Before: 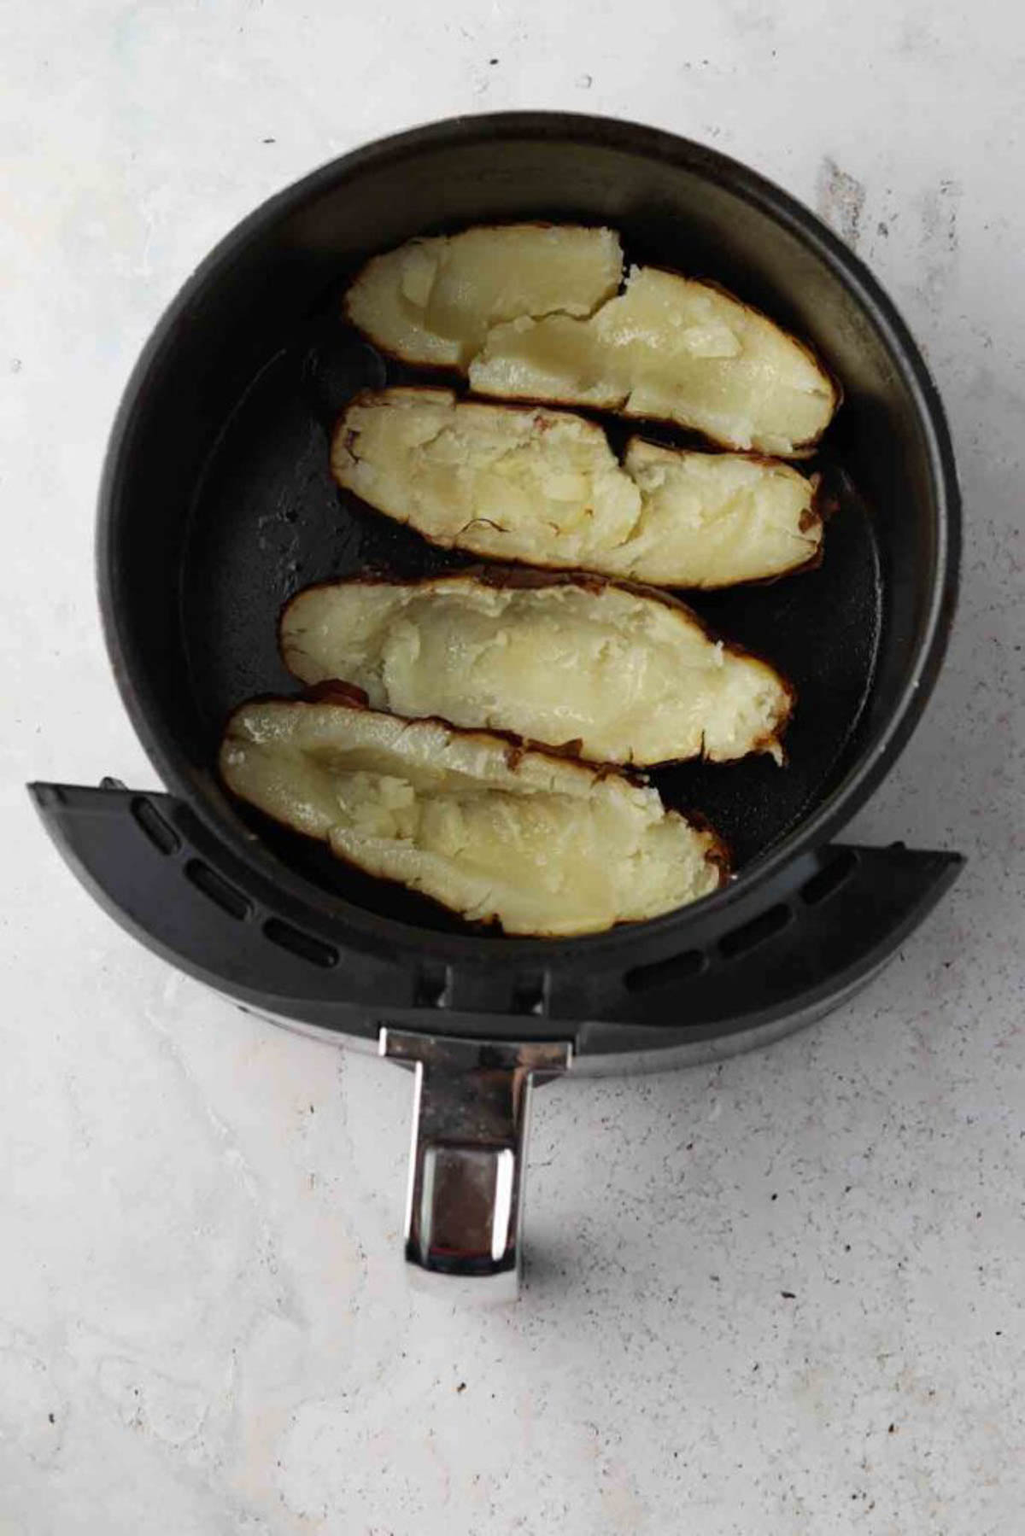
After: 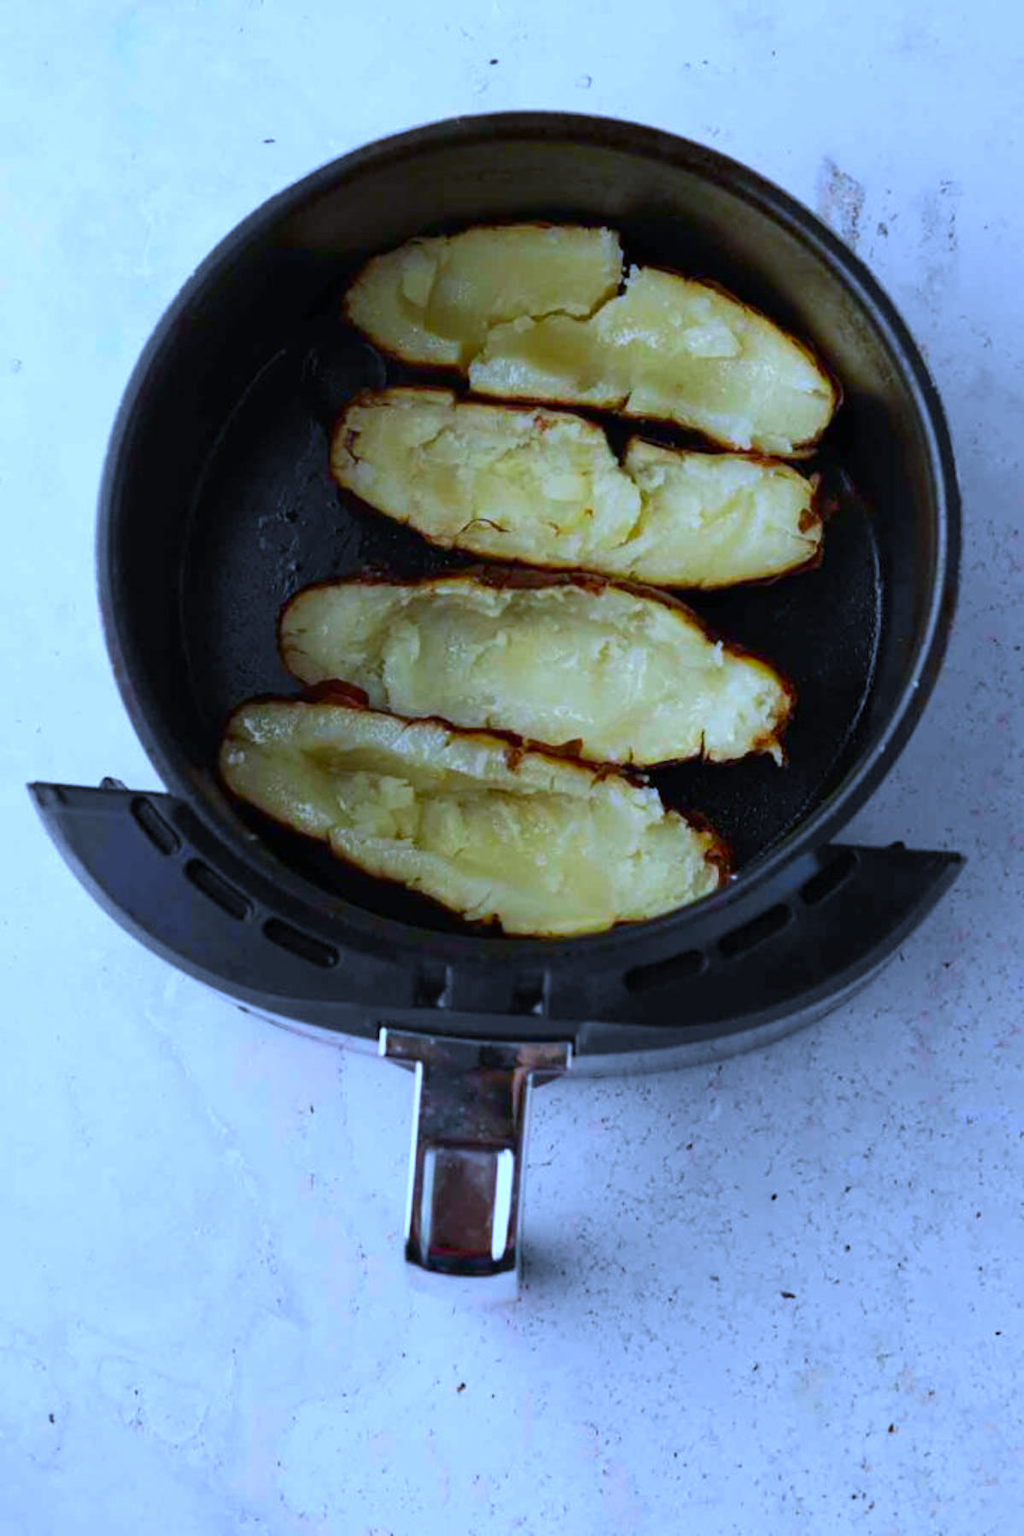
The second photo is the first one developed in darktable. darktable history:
white balance: red 0.871, blue 1.249
contrast brightness saturation: saturation 0.5
tone equalizer: on, module defaults
